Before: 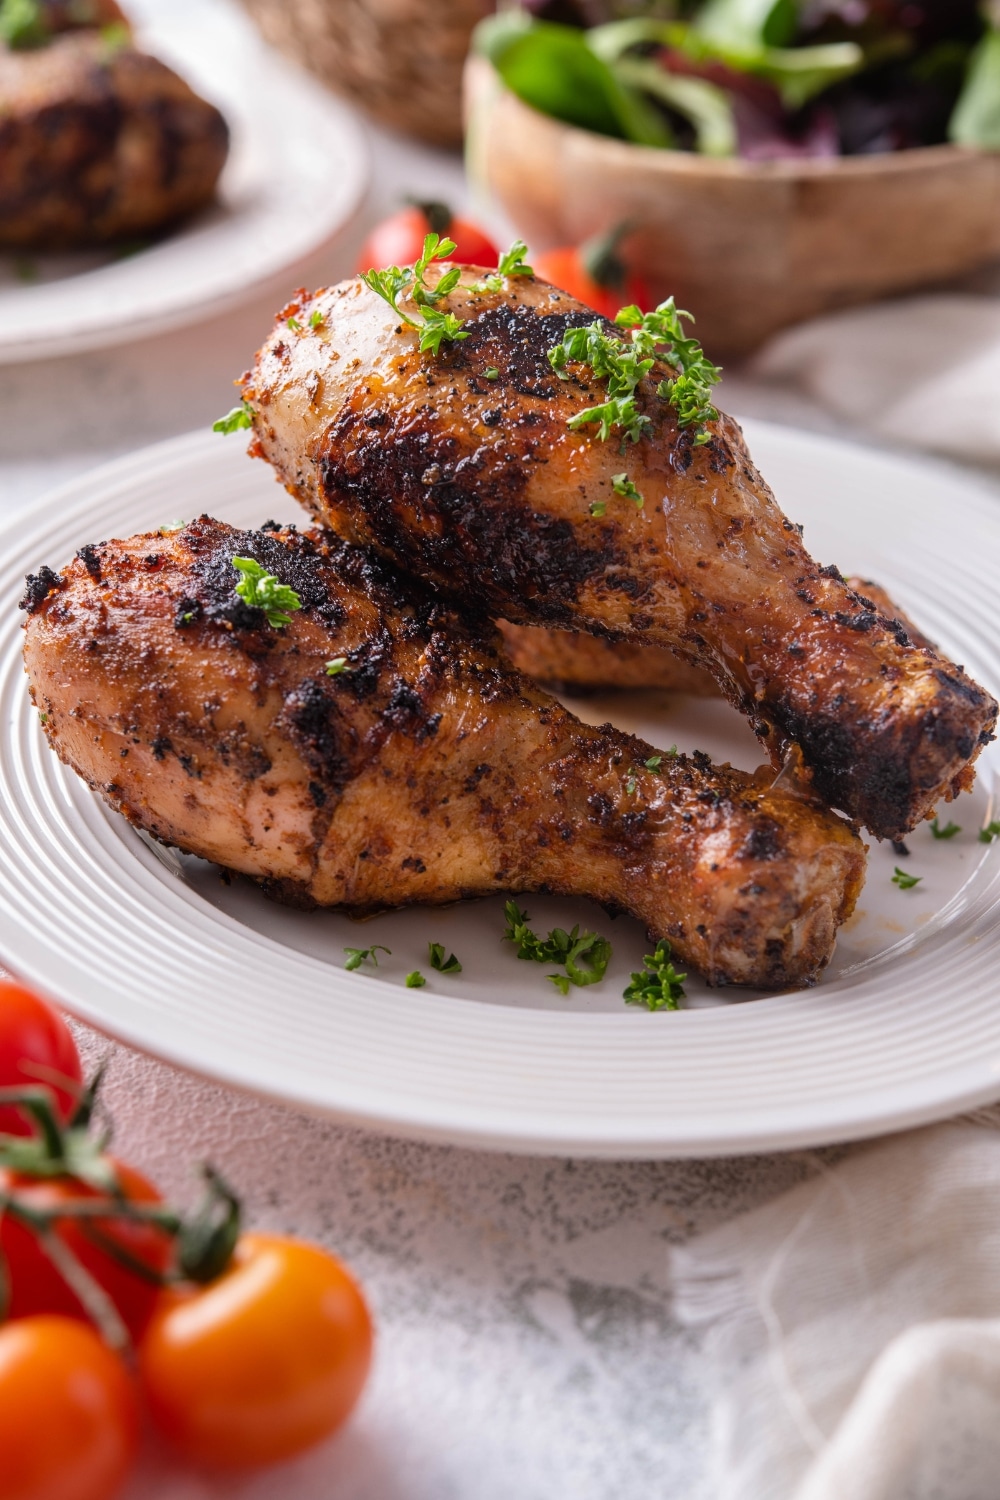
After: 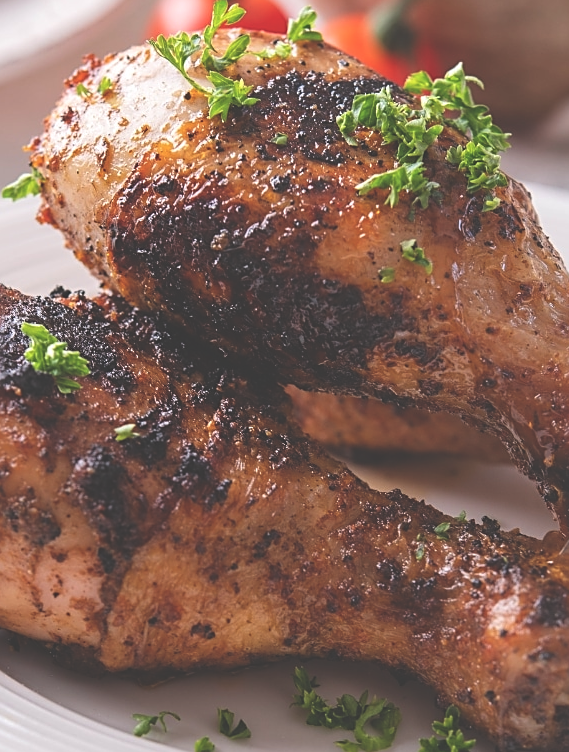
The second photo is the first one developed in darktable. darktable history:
tone equalizer: smoothing diameter 24.84%, edges refinement/feathering 10.68, preserve details guided filter
sharpen: on, module defaults
exposure: black level correction -0.04, exposure 0.061 EV, compensate highlight preservation false
crop: left 21.199%, top 15.622%, right 21.855%, bottom 34.191%
